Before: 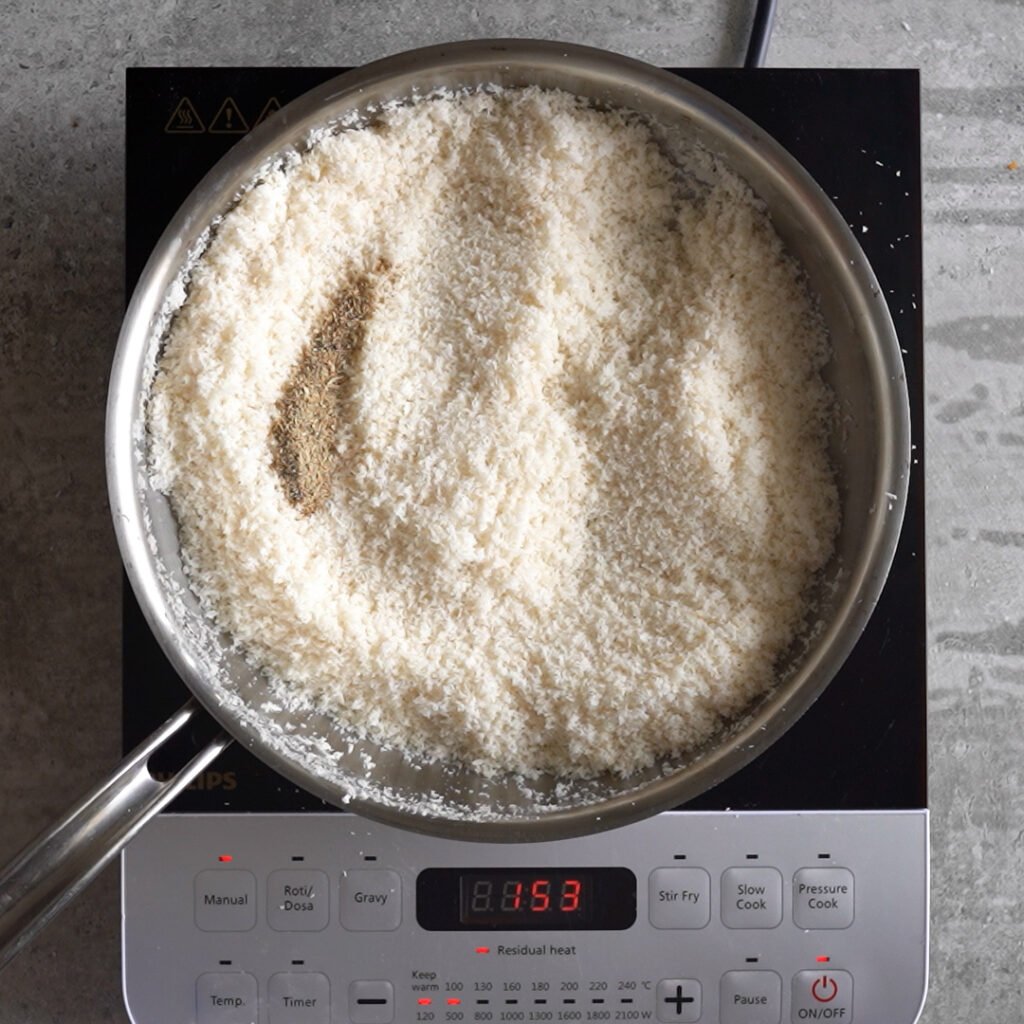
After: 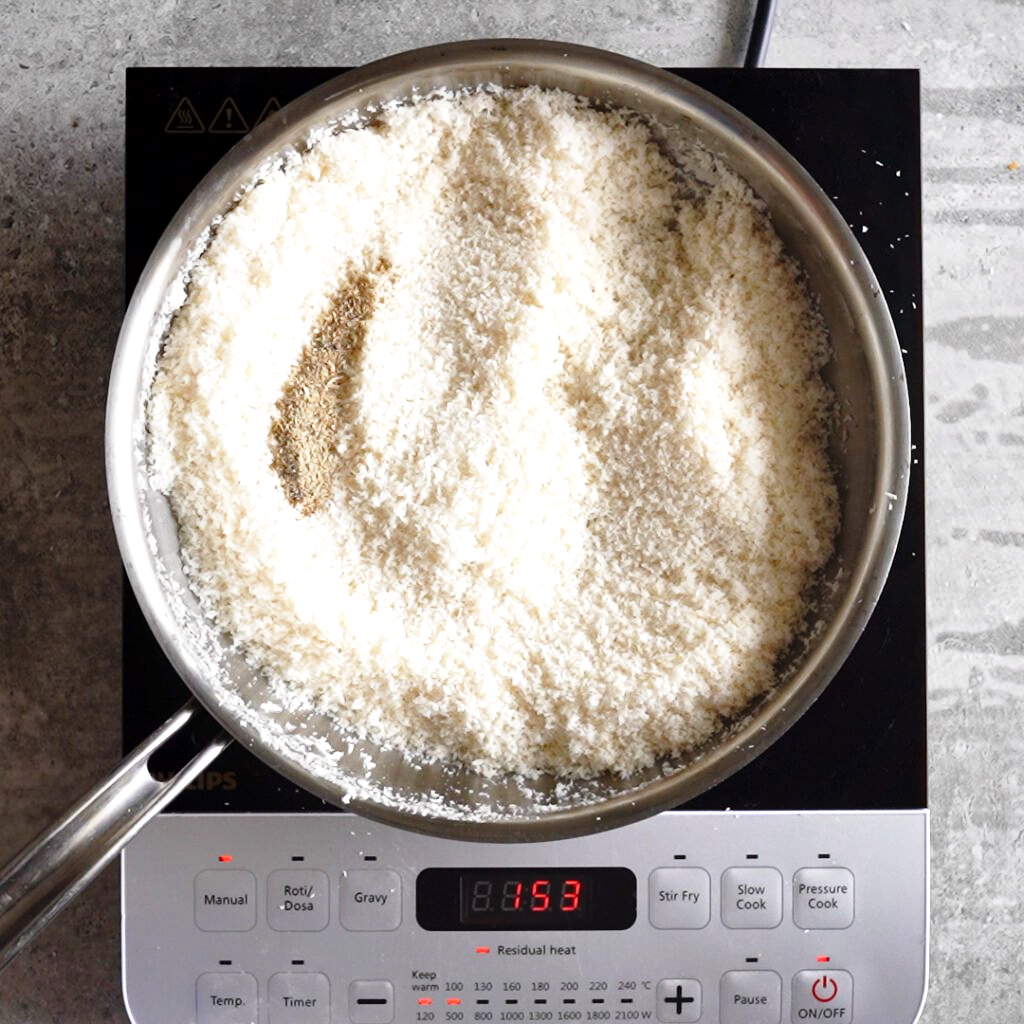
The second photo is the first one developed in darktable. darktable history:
exposure: compensate highlight preservation false
local contrast: mode bilateral grid, contrast 21, coarseness 100, detail 150%, midtone range 0.2
base curve: curves: ch0 [(0, 0) (0.028, 0.03) (0.121, 0.232) (0.46, 0.748) (0.859, 0.968) (1, 1)], preserve colors none
